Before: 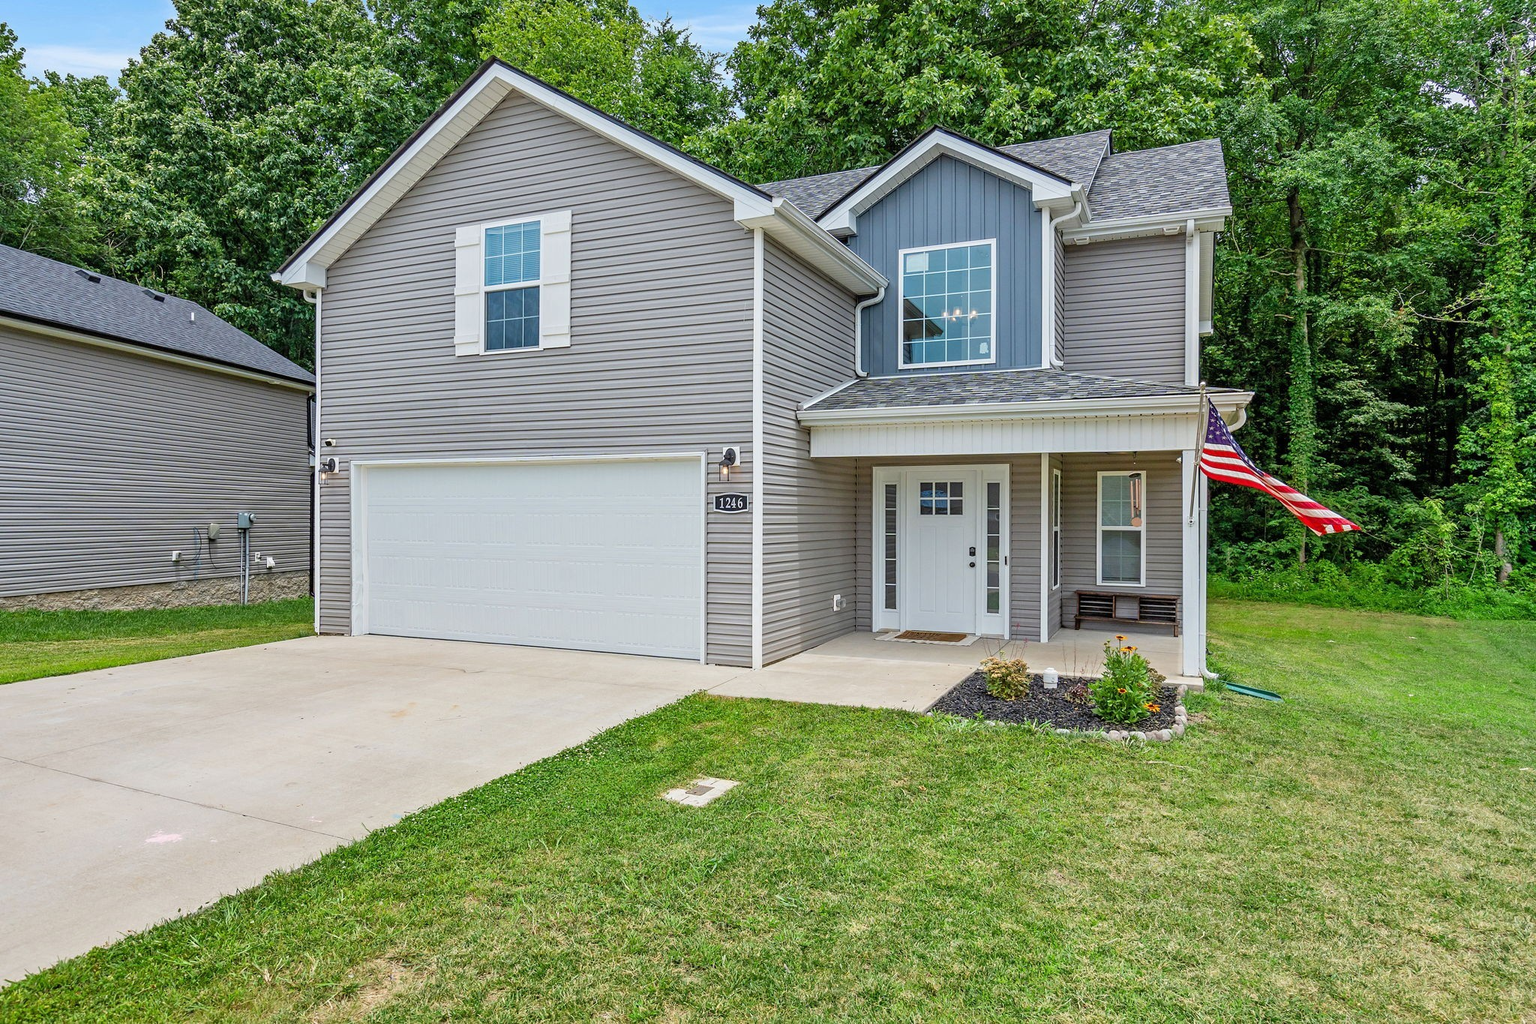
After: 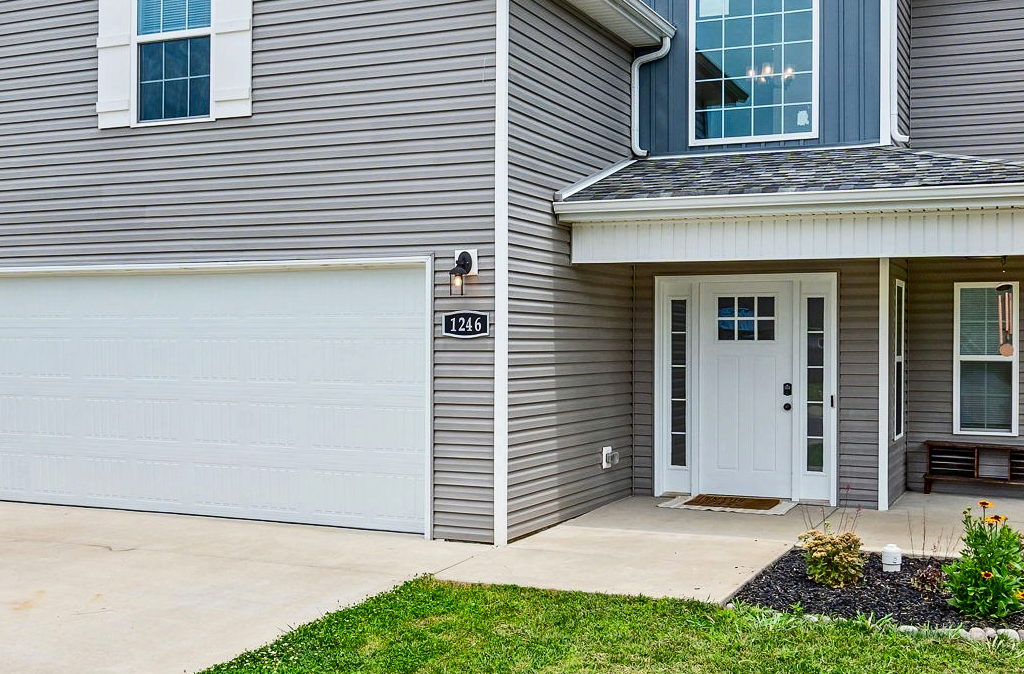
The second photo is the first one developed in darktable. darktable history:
crop: left 24.869%, top 25.374%, right 25.121%, bottom 25.214%
contrast brightness saturation: contrast 0.2, brightness -0.112, saturation 0.099
